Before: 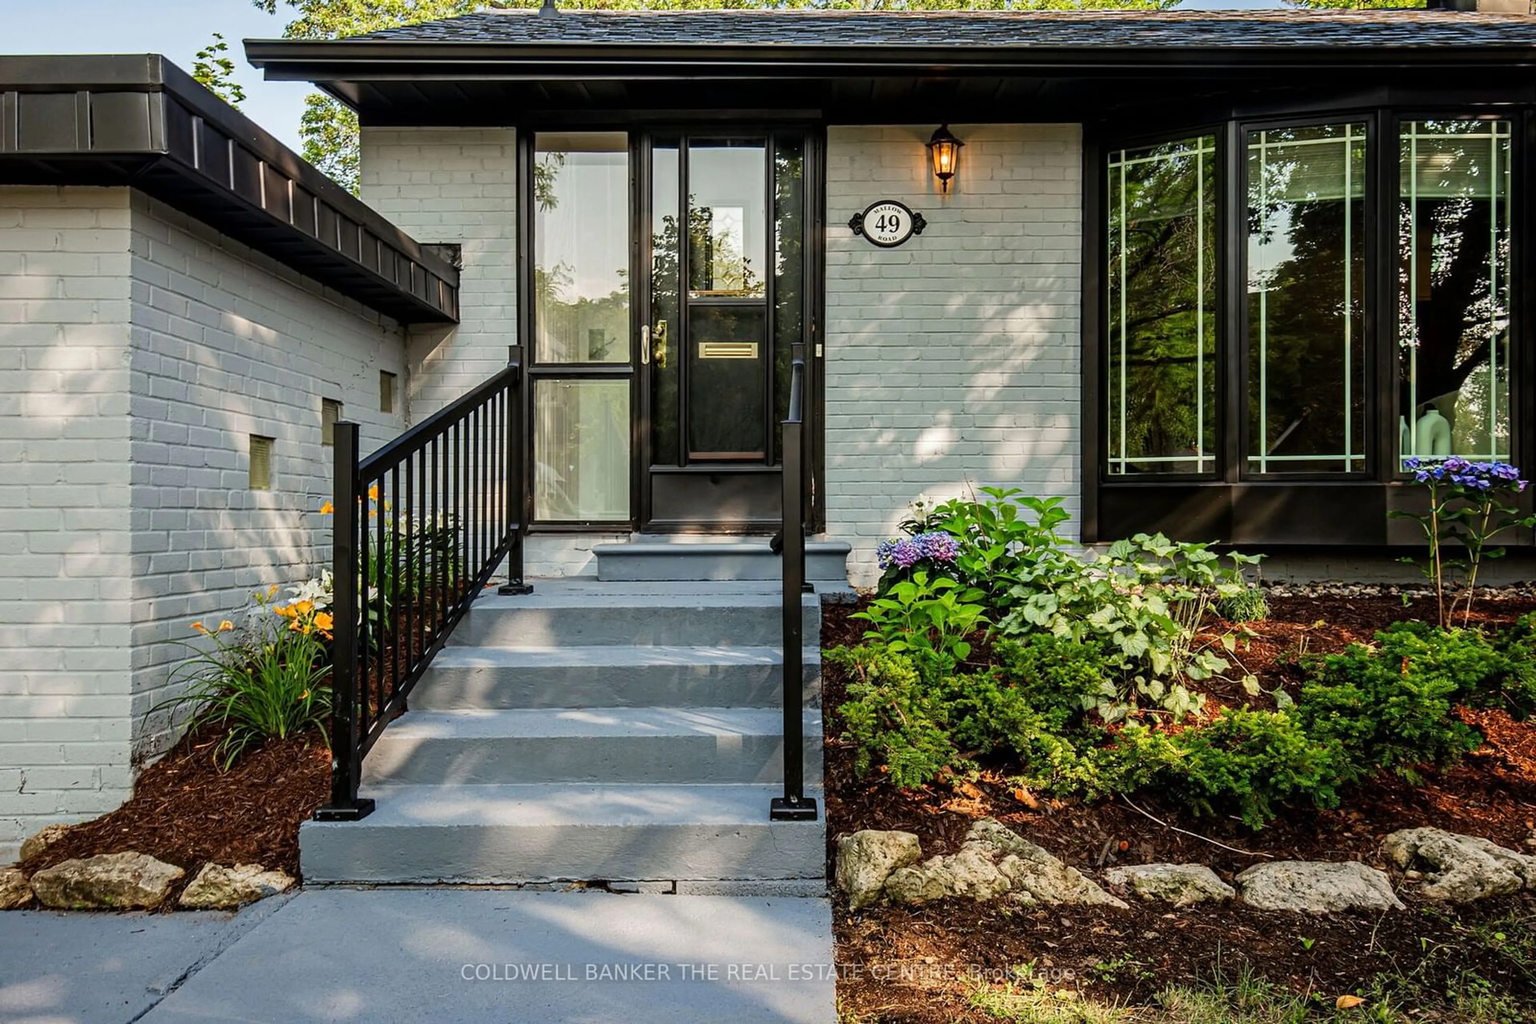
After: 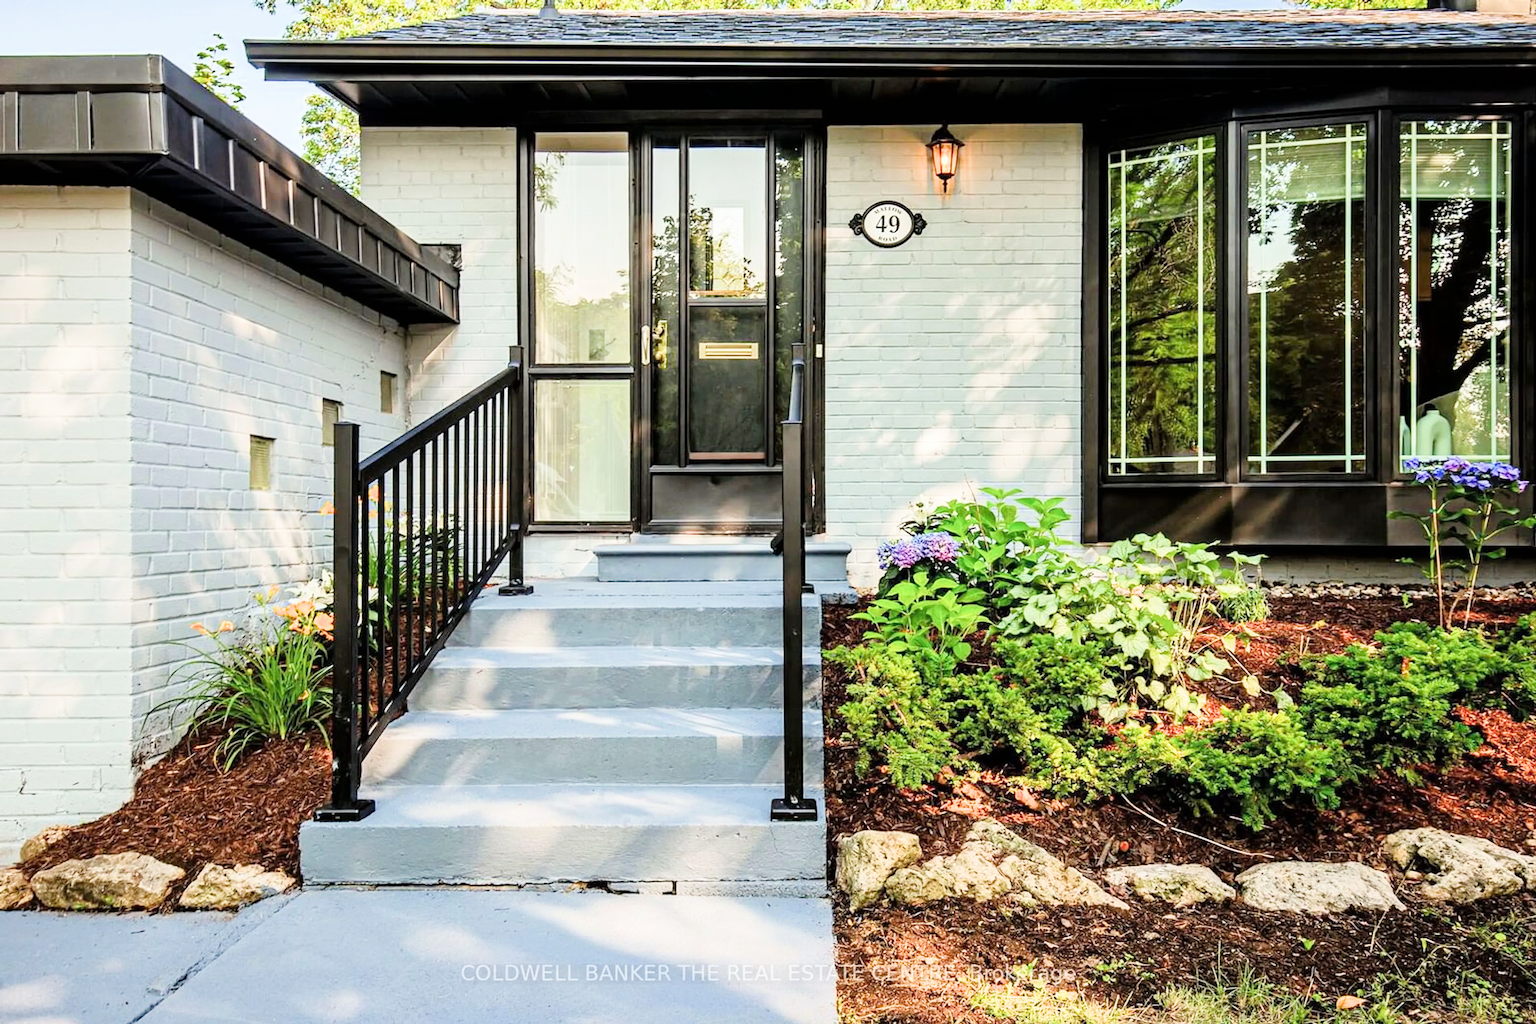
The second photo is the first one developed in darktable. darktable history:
filmic rgb: black relative exposure -7.65 EV, white relative exposure 4.56 EV, hardness 3.61
exposure: black level correction 0, exposure 1.9 EV, compensate highlight preservation false
